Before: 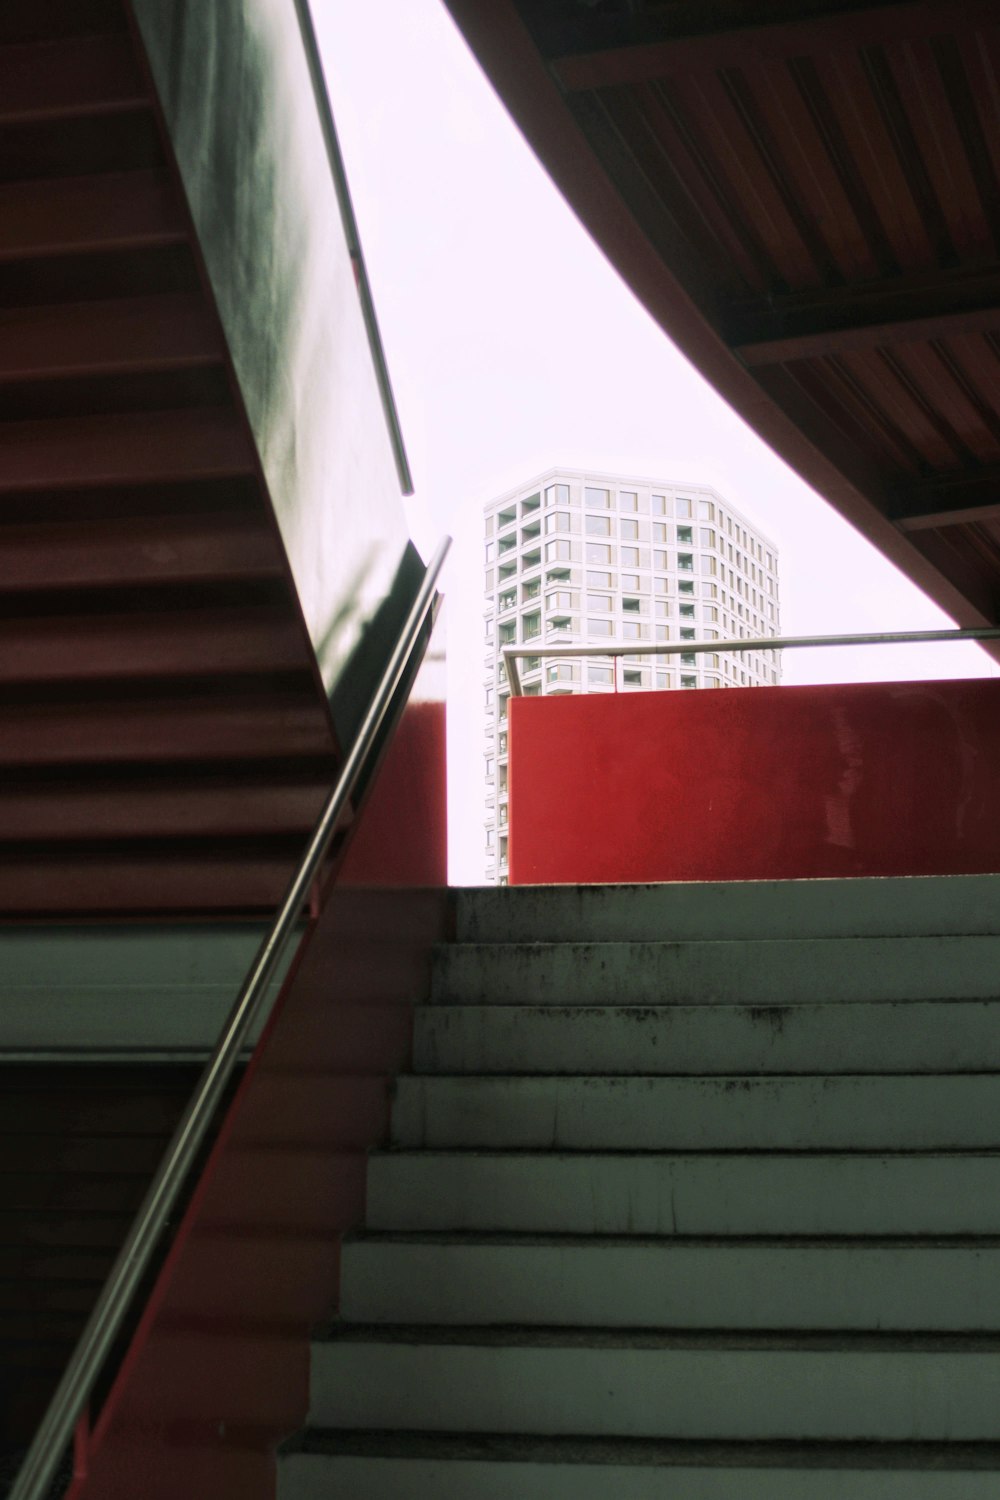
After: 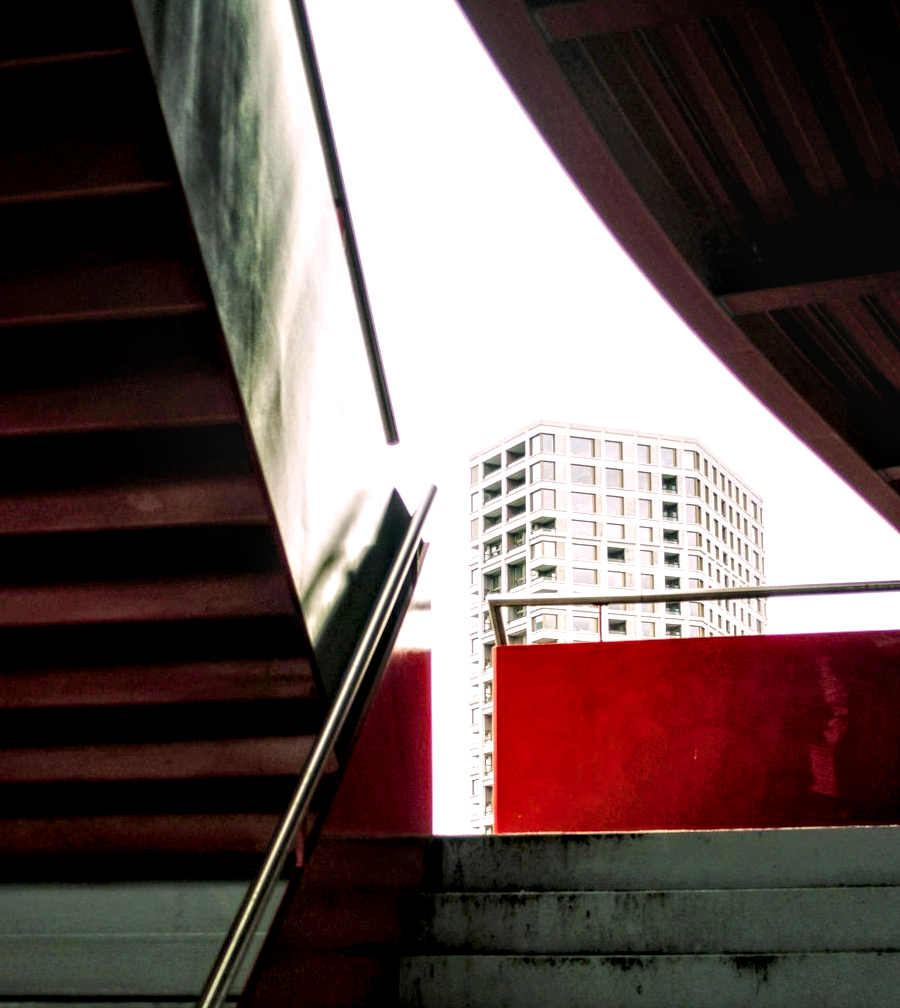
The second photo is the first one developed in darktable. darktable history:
crop: left 1.509%, top 3.452%, right 7.696%, bottom 28.452%
local contrast: highlights 19%, detail 186%
color balance rgb: shadows lift › luminance -21.66%, shadows lift › chroma 6.57%, shadows lift › hue 270°, power › chroma 0.68%, power › hue 60°, highlights gain › luminance 6.08%, highlights gain › chroma 1.33%, highlights gain › hue 90°, global offset › luminance -0.87%, perceptual saturation grading › global saturation 26.86%, perceptual saturation grading › highlights -28.39%, perceptual saturation grading › mid-tones 15.22%, perceptual saturation grading › shadows 33.98%, perceptual brilliance grading › highlights 10%, perceptual brilliance grading › mid-tones 5%
